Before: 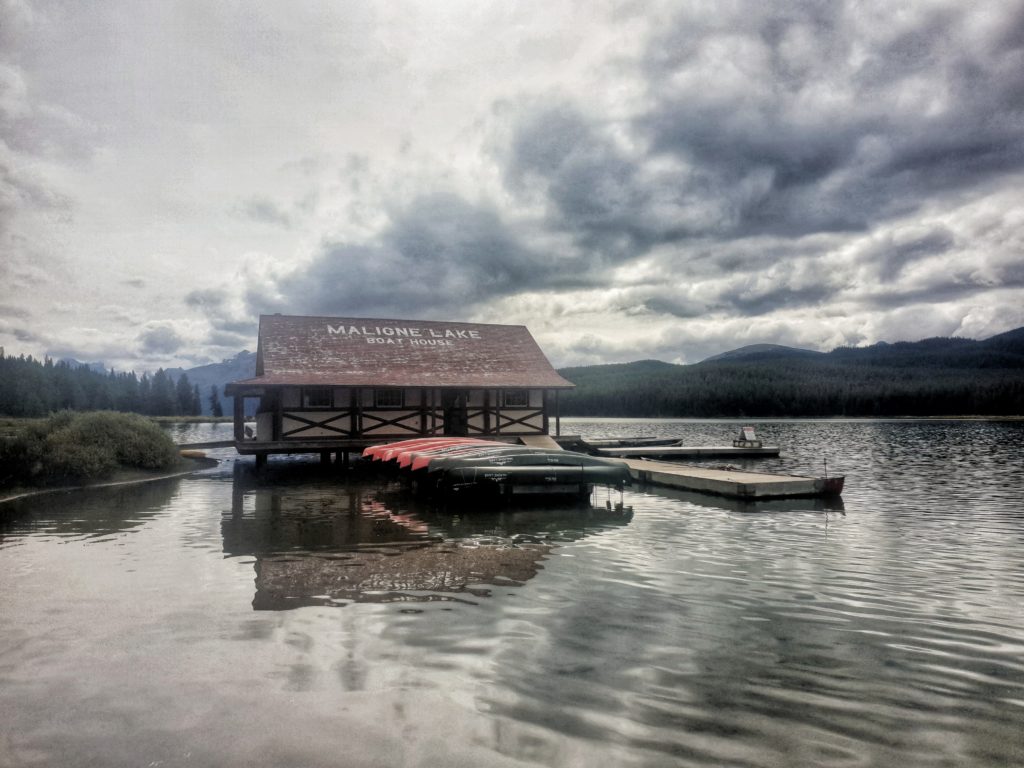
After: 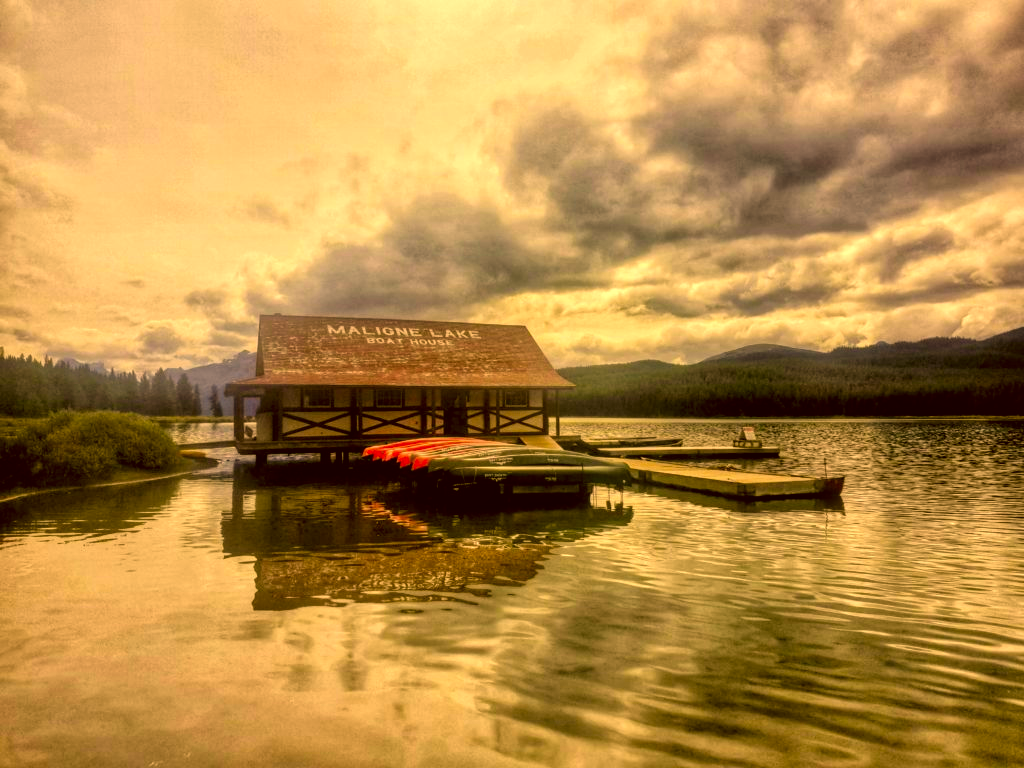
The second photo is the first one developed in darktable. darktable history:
color correction: highlights a* 10.44, highlights b* 30.04, shadows a* 2.73, shadows b* 17.51, saturation 1.72
exposure: exposure 0.15 EV, compensate highlight preservation false
local contrast: on, module defaults
